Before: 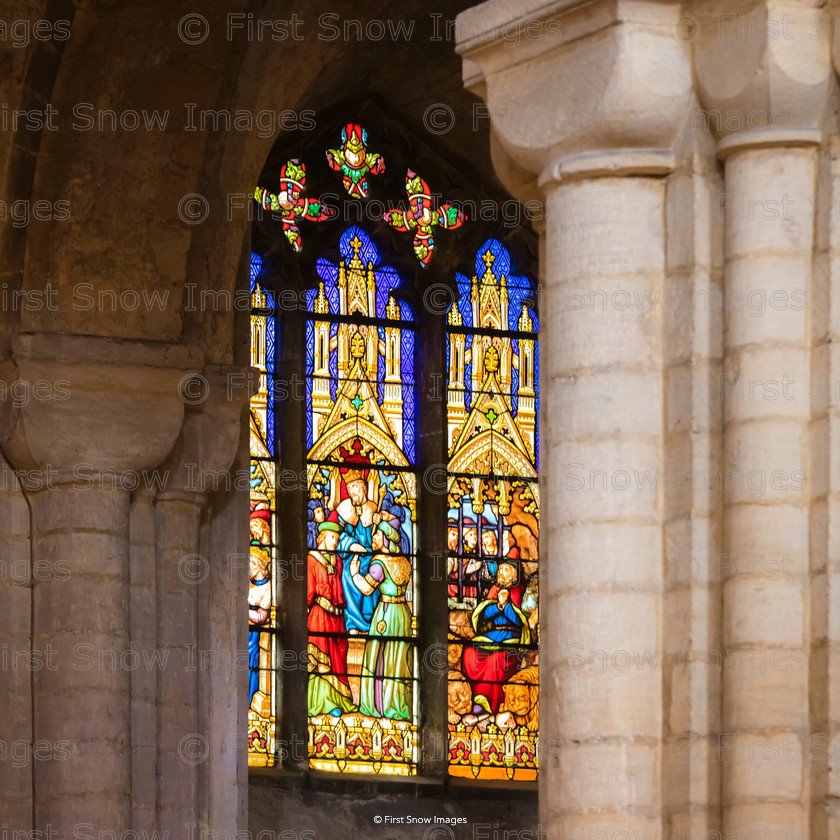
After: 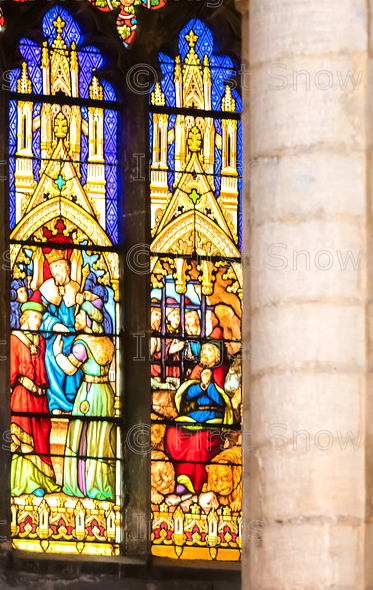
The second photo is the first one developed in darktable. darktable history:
tone equalizer: on, module defaults
exposure: black level correction 0.001, exposure 0.5 EV, compensate exposure bias true, compensate highlight preservation false
crop: left 35.432%, top 26.233%, right 20.145%, bottom 3.432%
